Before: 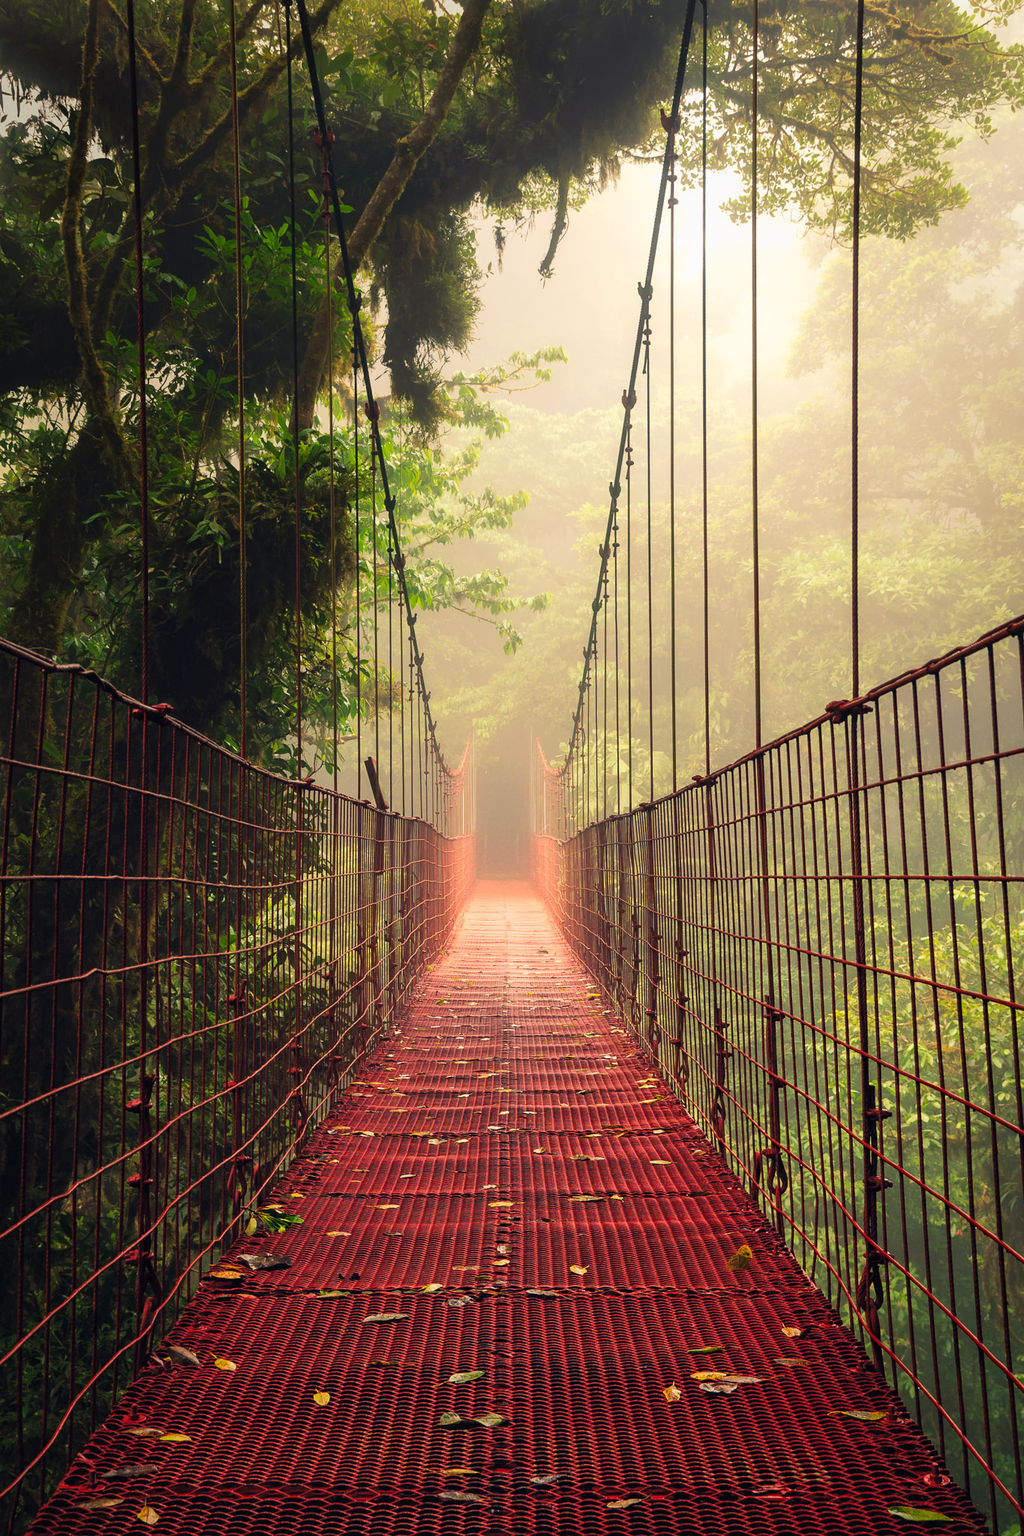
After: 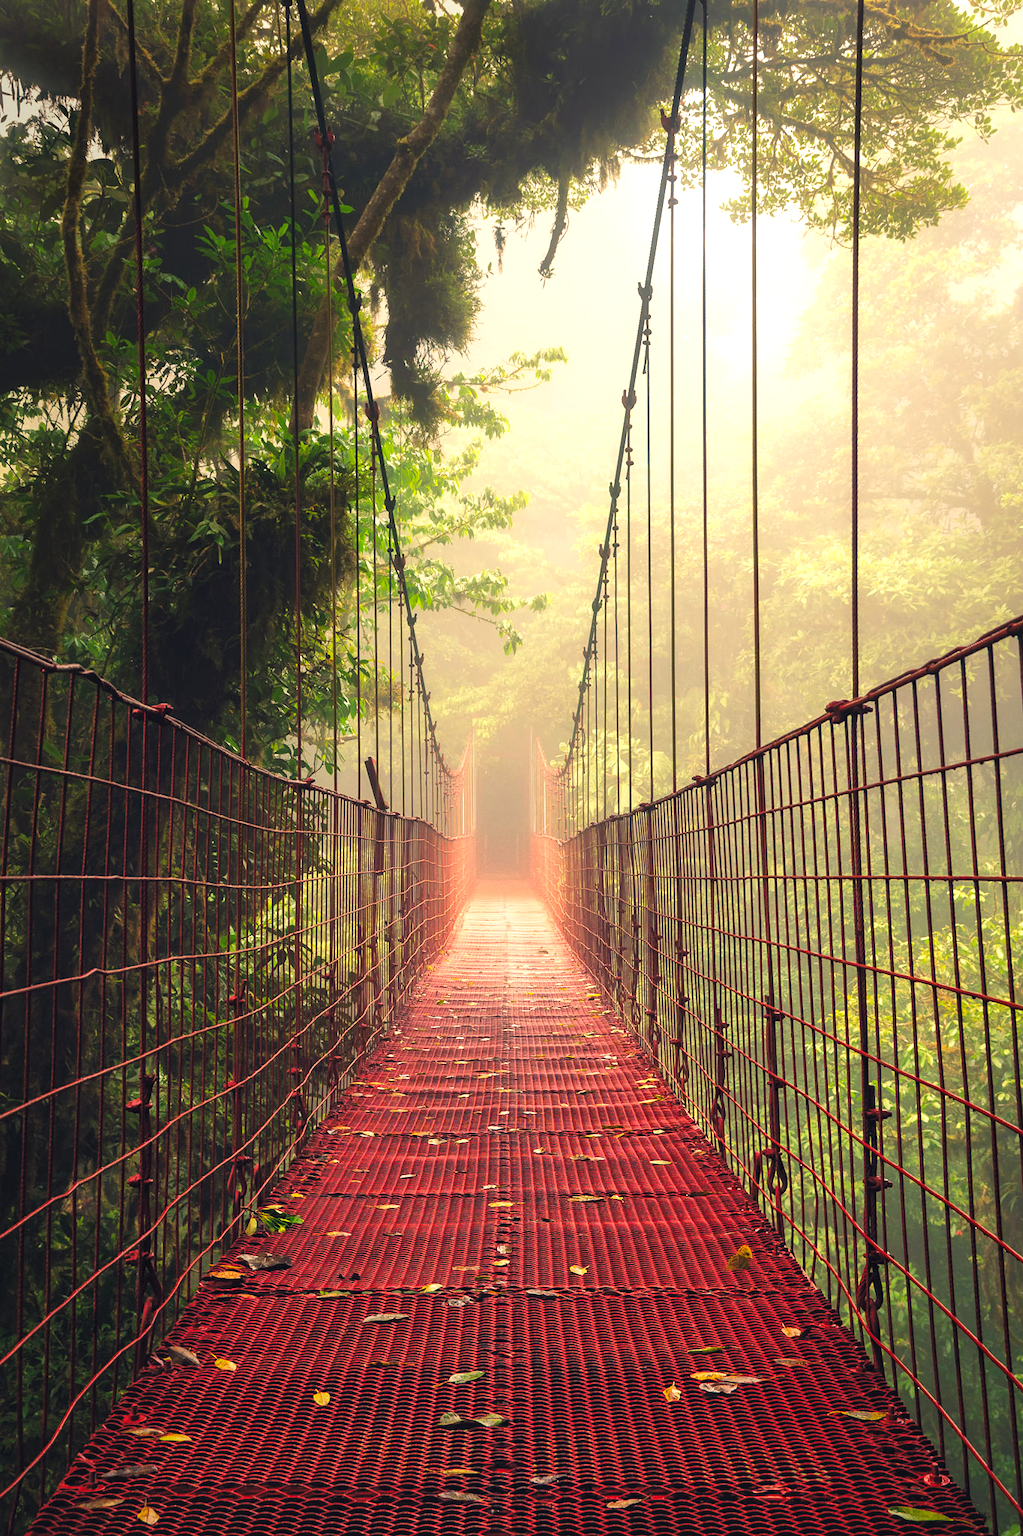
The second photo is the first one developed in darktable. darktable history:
shadows and highlights: shadows 24.96, white point adjustment -2.96, highlights -30.08
exposure: black level correction -0.002, exposure 0.541 EV, compensate highlight preservation false
